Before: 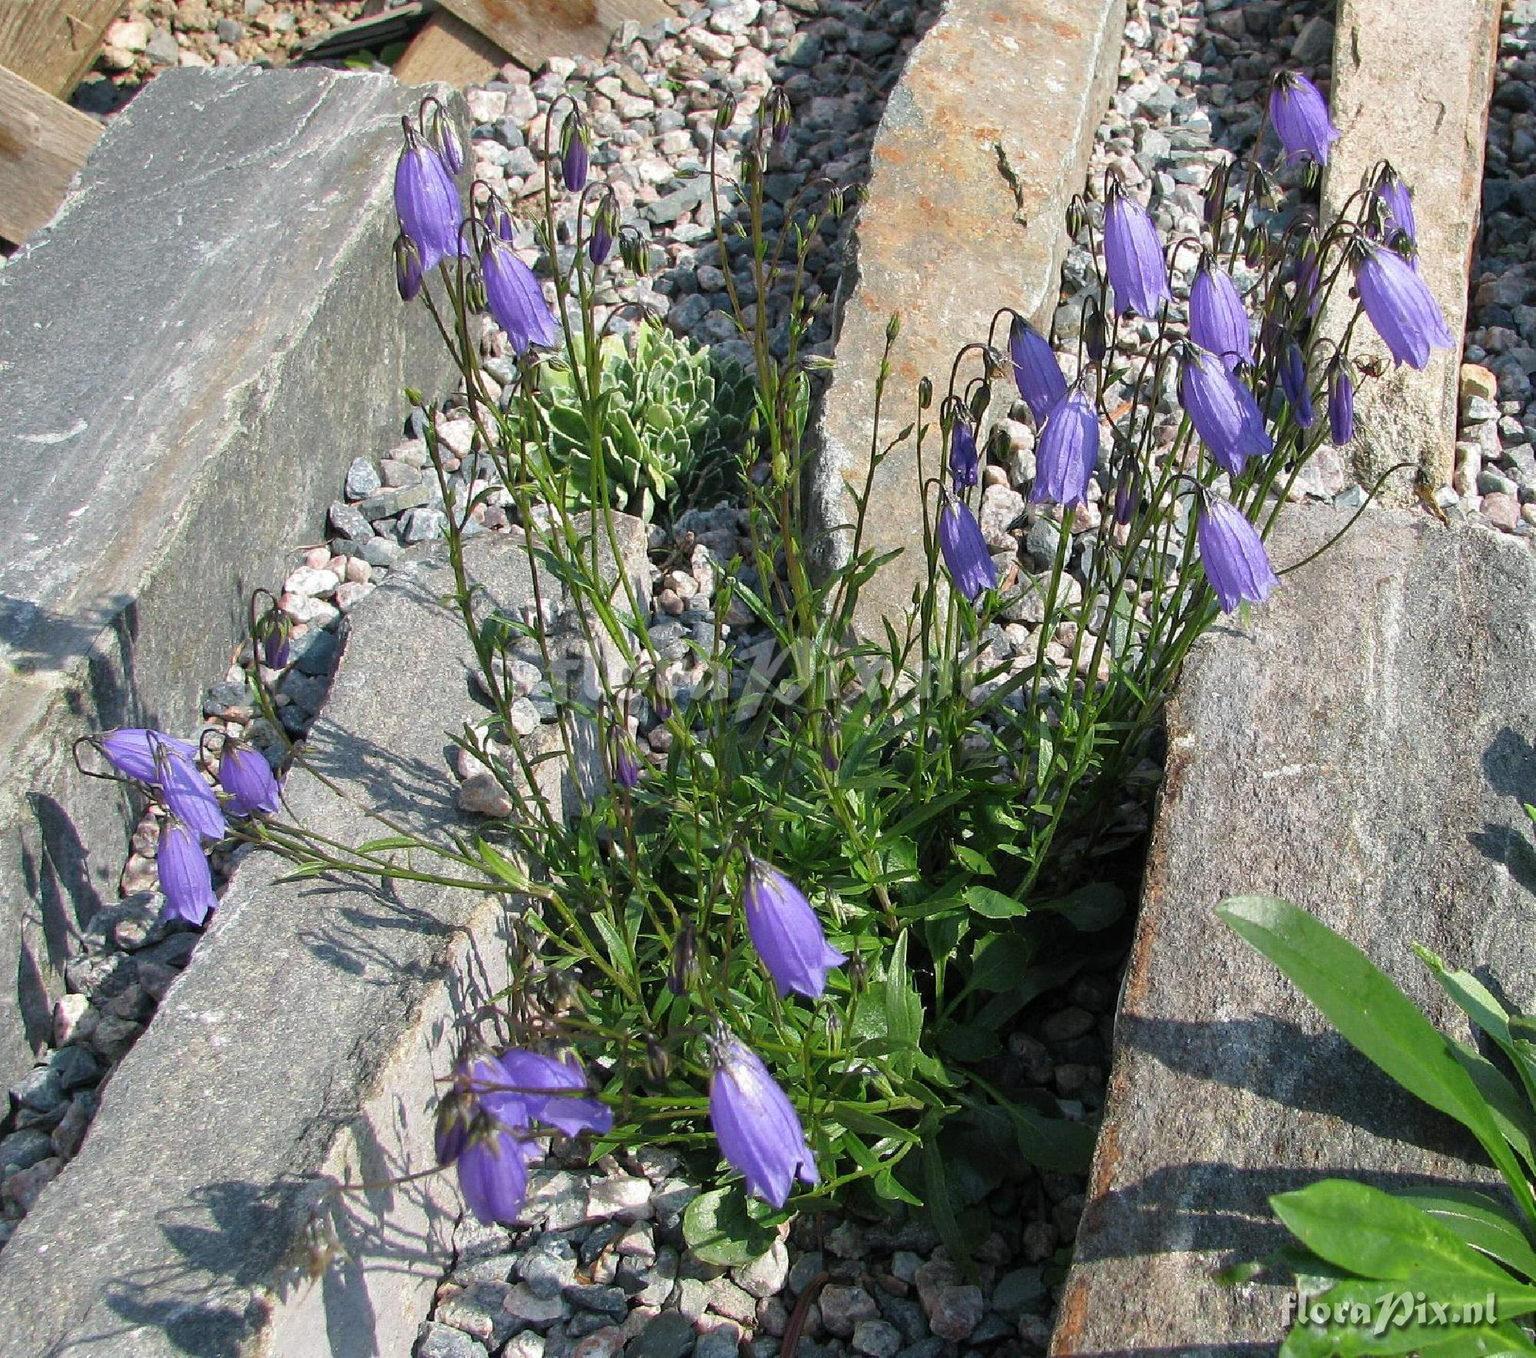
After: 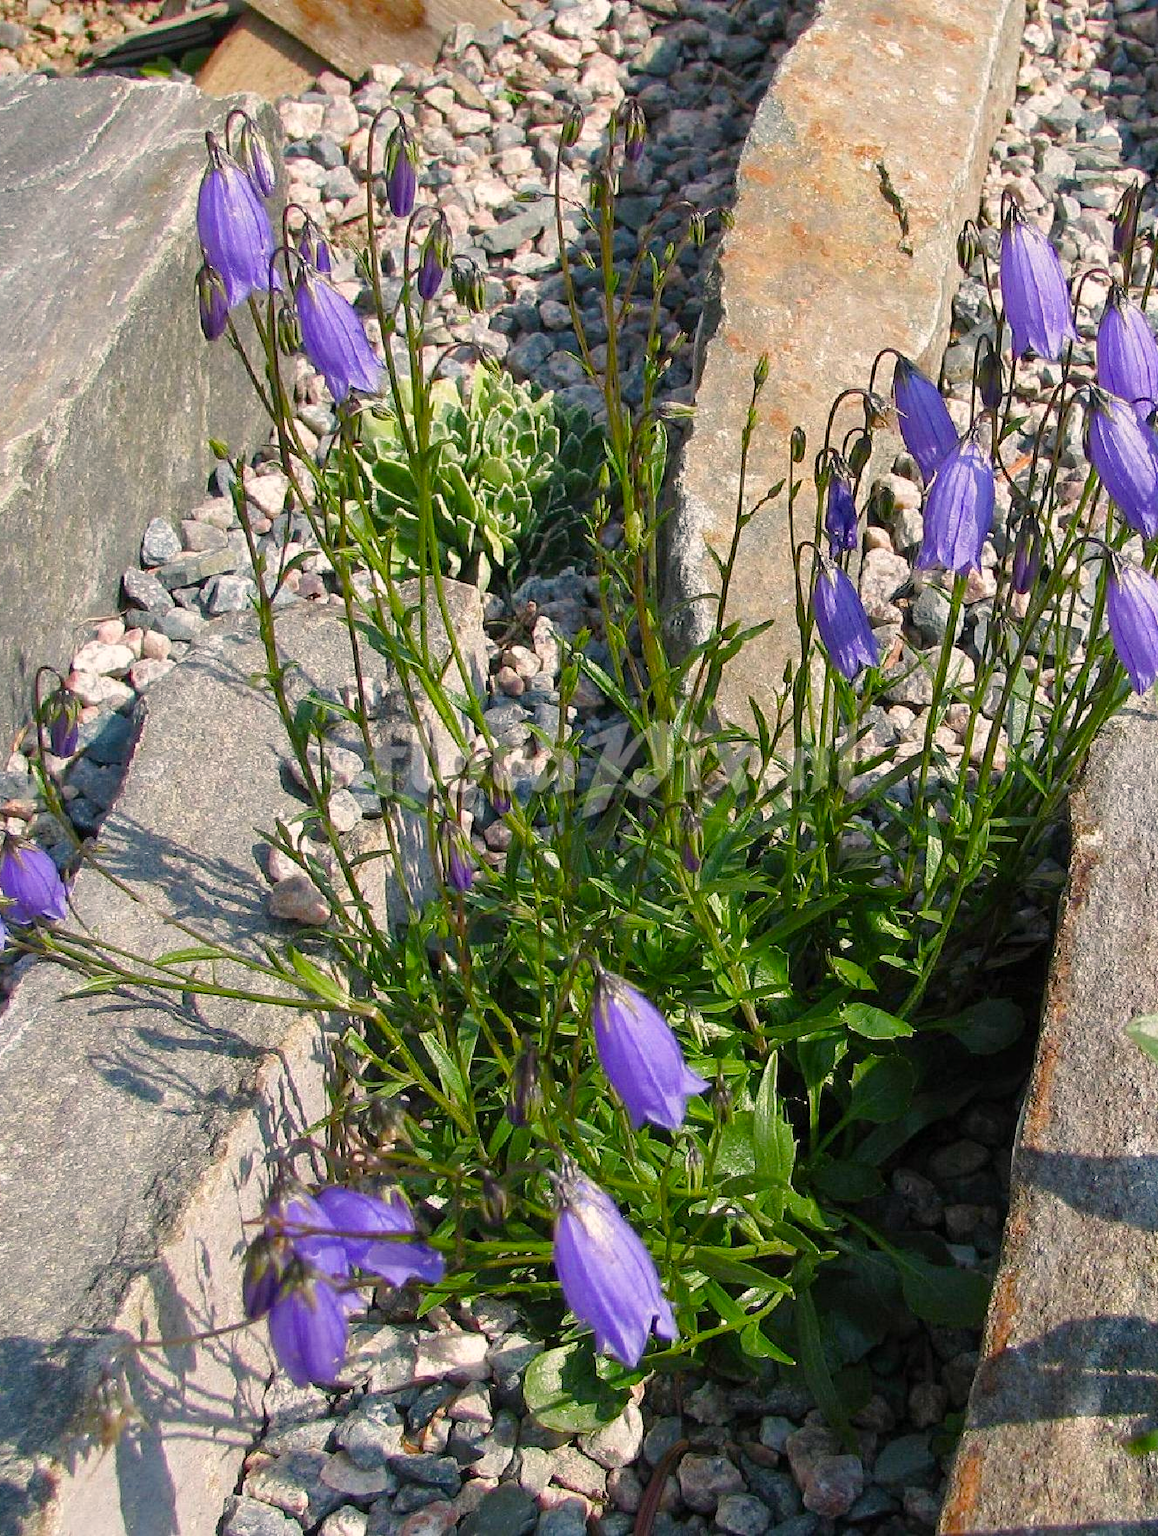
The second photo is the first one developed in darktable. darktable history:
color balance rgb: shadows lift › chroma 1.026%, shadows lift › hue 30.45°, highlights gain › chroma 2.873%, highlights gain › hue 60.35°, linear chroma grading › global chroma 5.425%, perceptual saturation grading › global saturation 20%, perceptual saturation grading › highlights -25.26%, perceptual saturation grading › shadows 25.201%, perceptual brilliance grading › global brilliance 2.875%, perceptual brilliance grading › highlights -3.201%, perceptual brilliance grading › shadows 3.616%
crop and rotate: left 14.374%, right 18.936%
